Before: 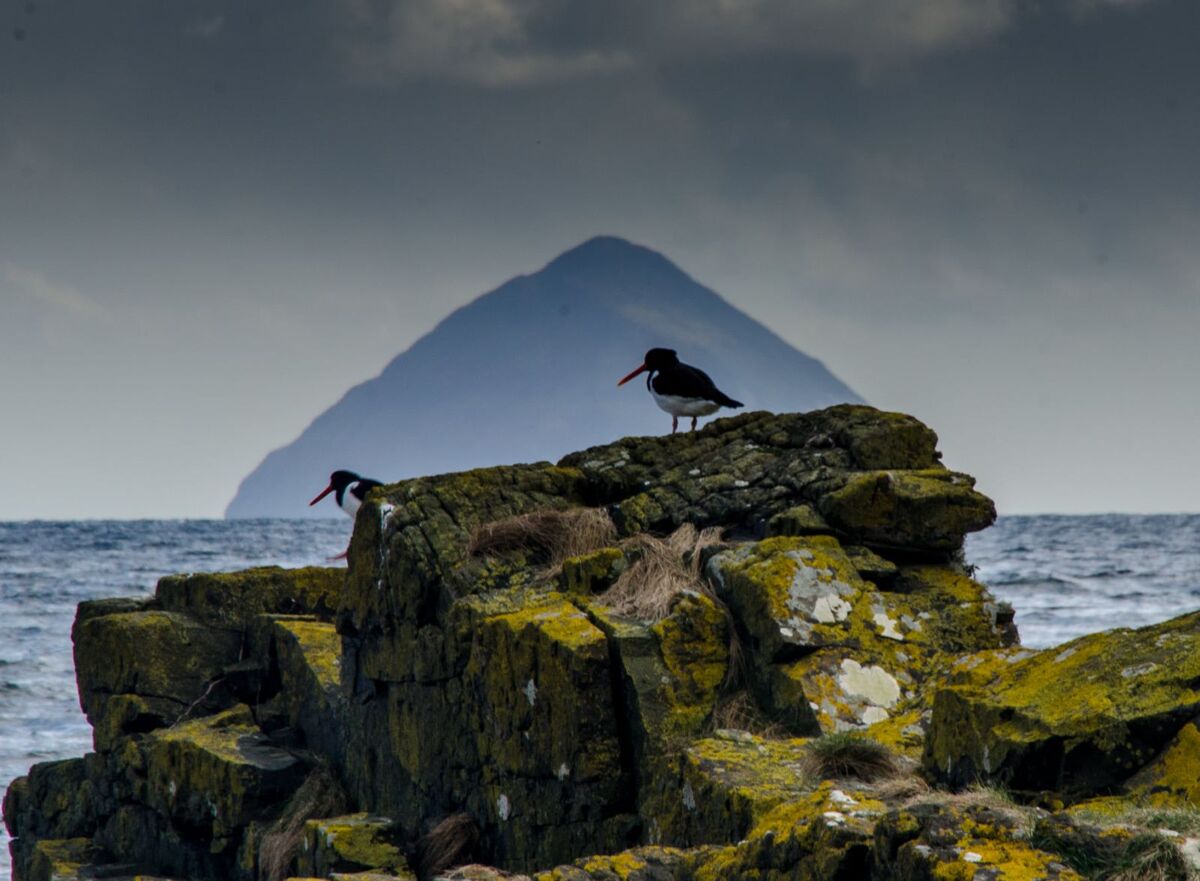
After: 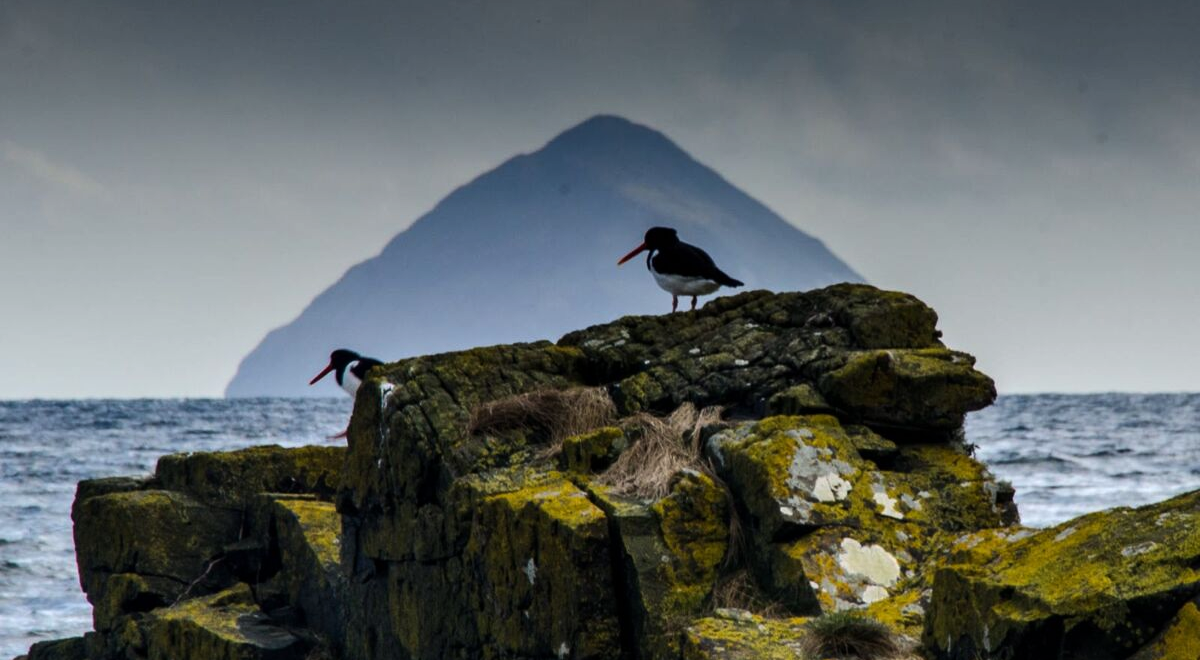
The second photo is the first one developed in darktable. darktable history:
tone equalizer: -8 EV -0.417 EV, -7 EV -0.389 EV, -6 EV -0.333 EV, -5 EV -0.222 EV, -3 EV 0.222 EV, -2 EV 0.333 EV, -1 EV 0.389 EV, +0 EV 0.417 EV, edges refinement/feathering 500, mask exposure compensation -1.57 EV, preserve details no
crop: top 13.819%, bottom 11.169%
